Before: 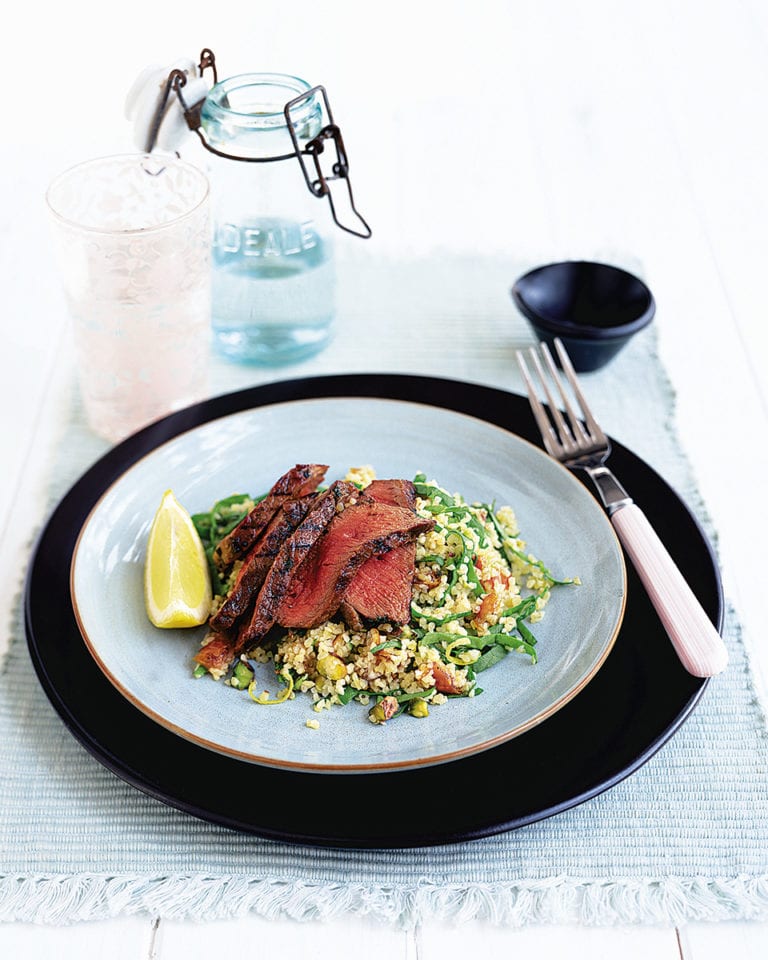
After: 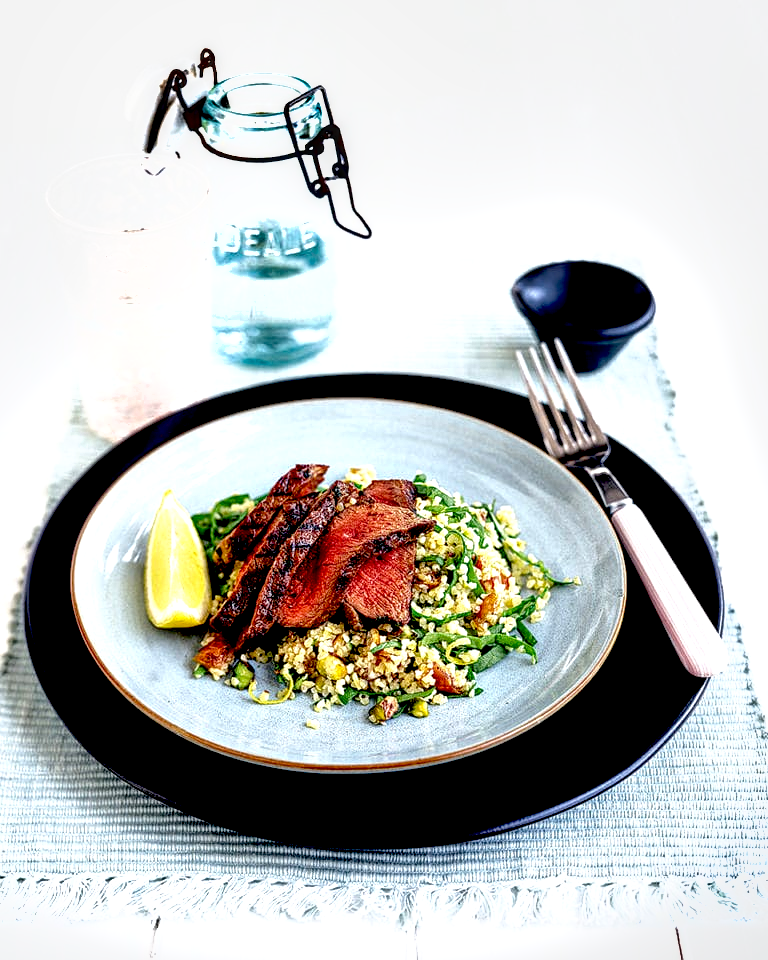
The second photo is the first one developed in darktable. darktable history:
shadows and highlights: shadows 53, soften with gaussian
local contrast: highlights 60%, shadows 60%, detail 160%
exposure: black level correction 0.04, exposure 0.5 EV, compensate highlight preservation false
